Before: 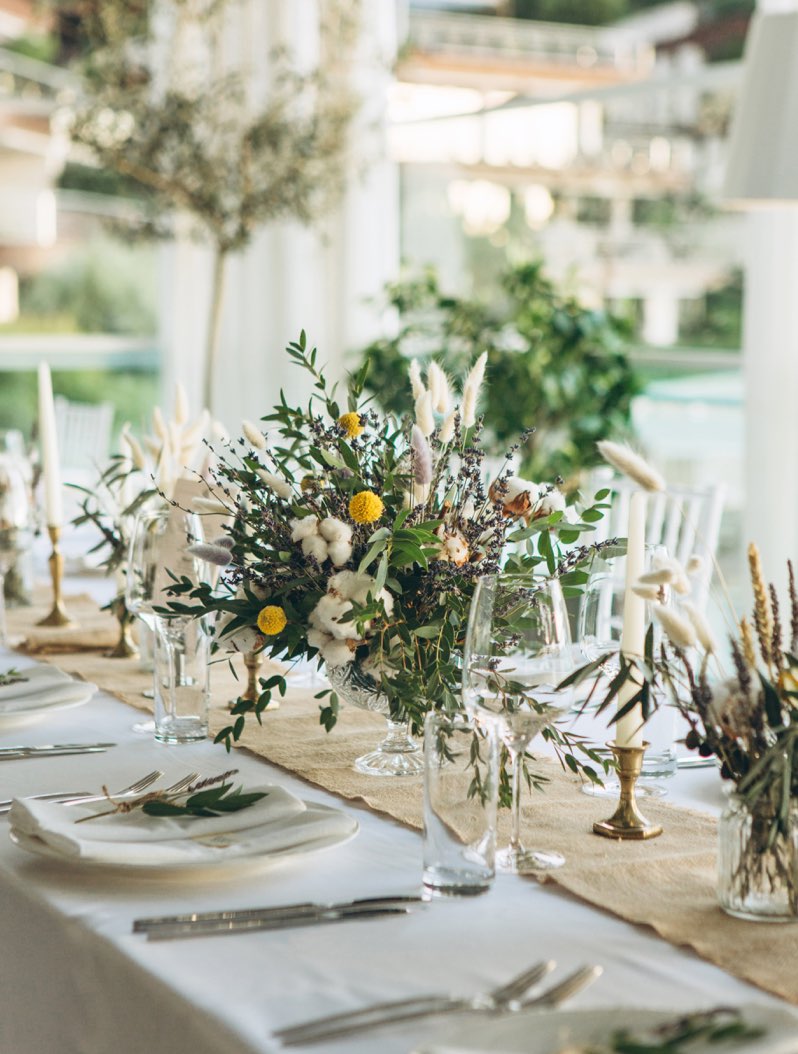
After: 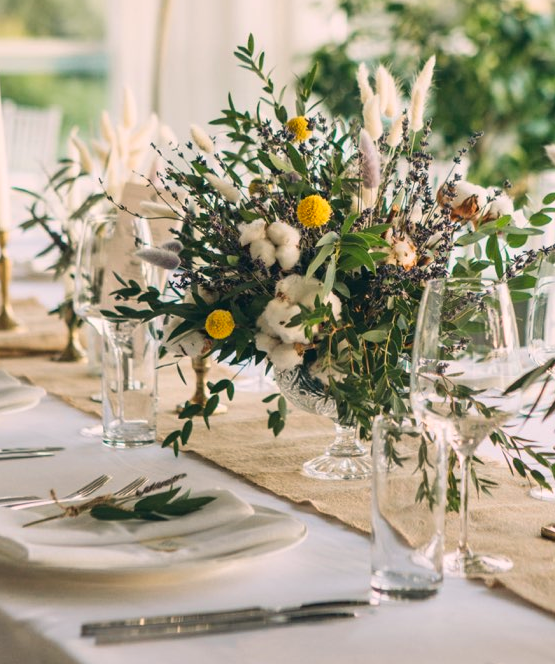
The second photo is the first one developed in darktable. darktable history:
color balance rgb: shadows lift › luminance -19.865%, power › hue 329.34°, highlights gain › chroma 2.475%, highlights gain › hue 39.04°, perceptual saturation grading › global saturation 0.963%, global vibrance 20%
crop: left 6.598%, top 28.101%, right 23.84%, bottom 8.894%
